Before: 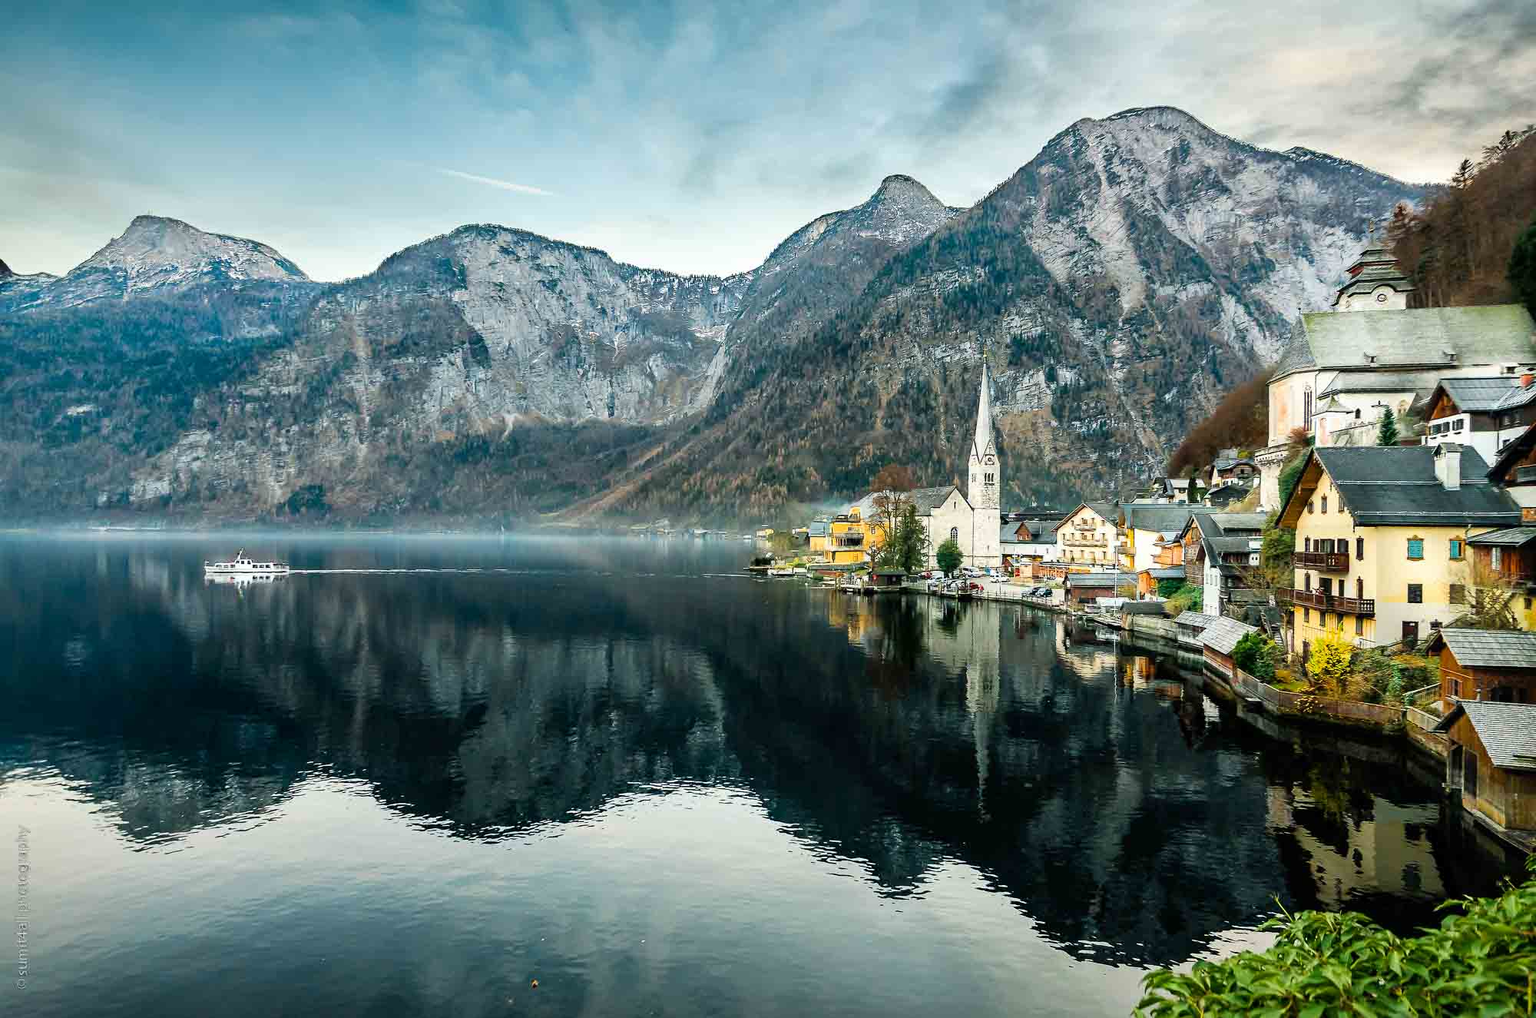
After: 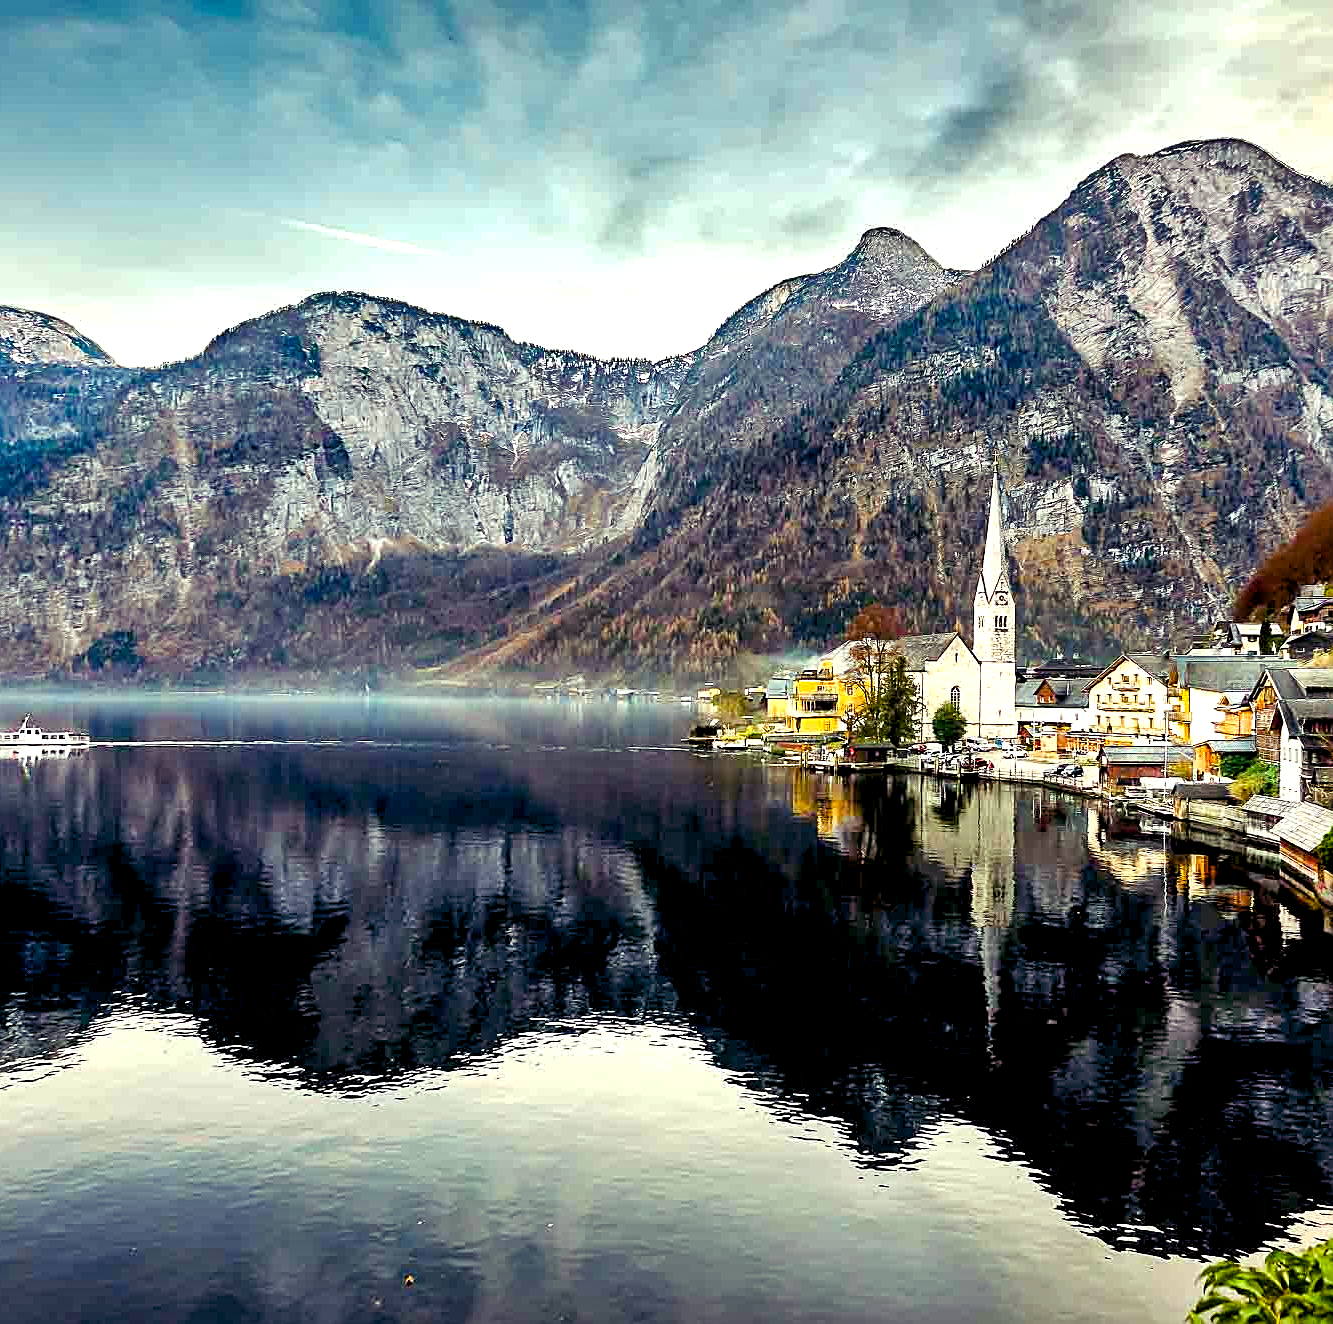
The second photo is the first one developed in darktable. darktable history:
crop and rotate: left 14.385%, right 18.948%
local contrast: highlights 100%, shadows 100%, detail 120%, midtone range 0.2
sharpen: on, module defaults
color balance rgb: shadows lift › luminance -21.66%, shadows lift › chroma 8.98%, shadows lift › hue 283.37°, power › chroma 1.55%, power › hue 25.59°, highlights gain › luminance 6.08%, highlights gain › chroma 2.55%, highlights gain › hue 90°, global offset › luminance -0.87%, perceptual saturation grading › global saturation 27.49%, perceptual saturation grading › highlights -28.39%, perceptual saturation grading › mid-tones 15.22%, perceptual saturation grading › shadows 33.98%, perceptual brilliance grading › highlights 10%, perceptual brilliance grading › mid-tones 5%
shadows and highlights: shadows 52.42, soften with gaussian
